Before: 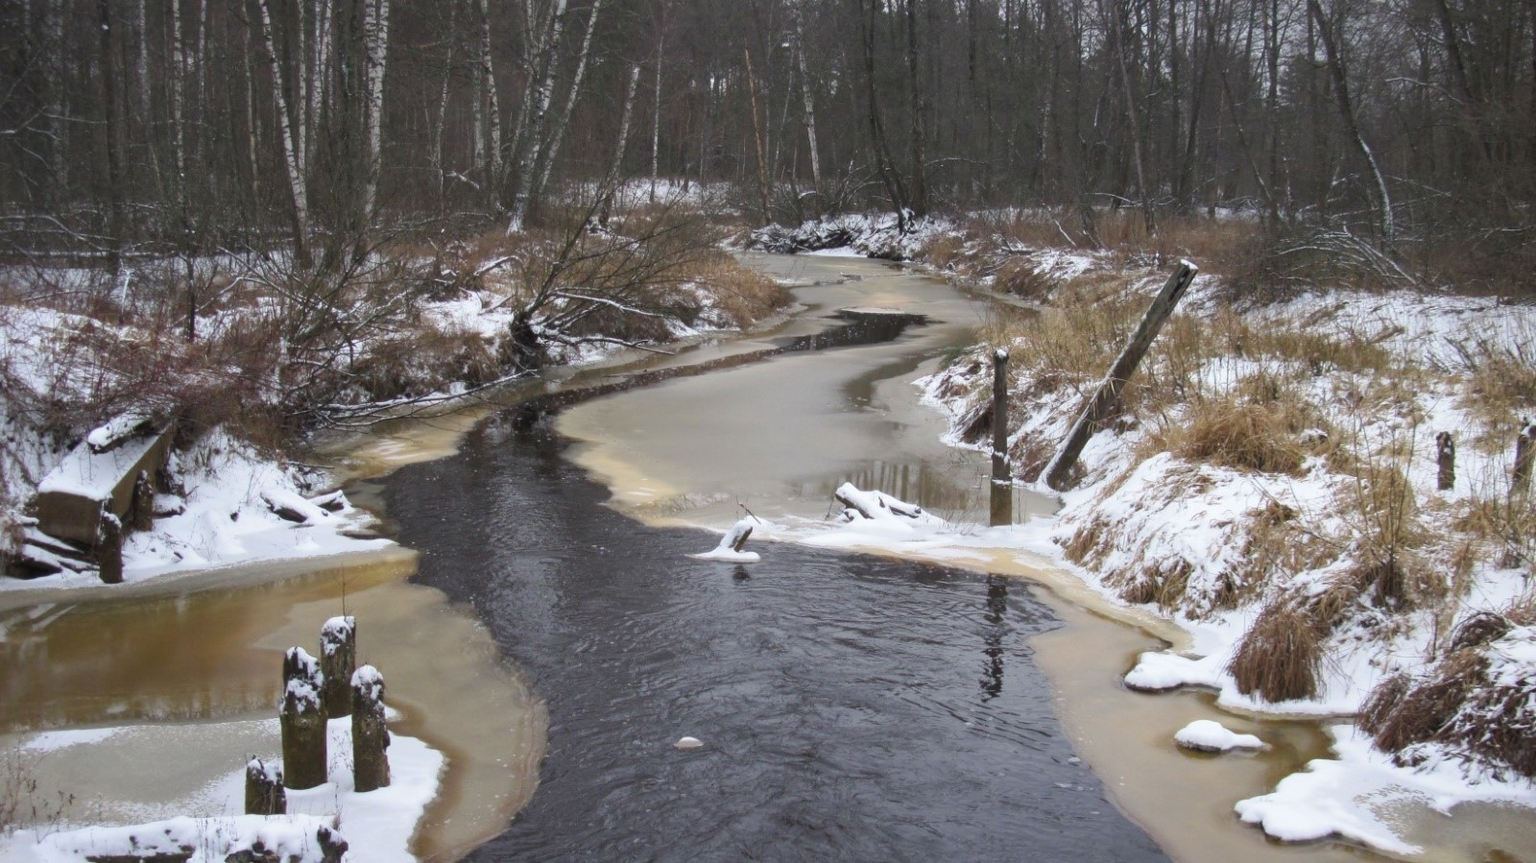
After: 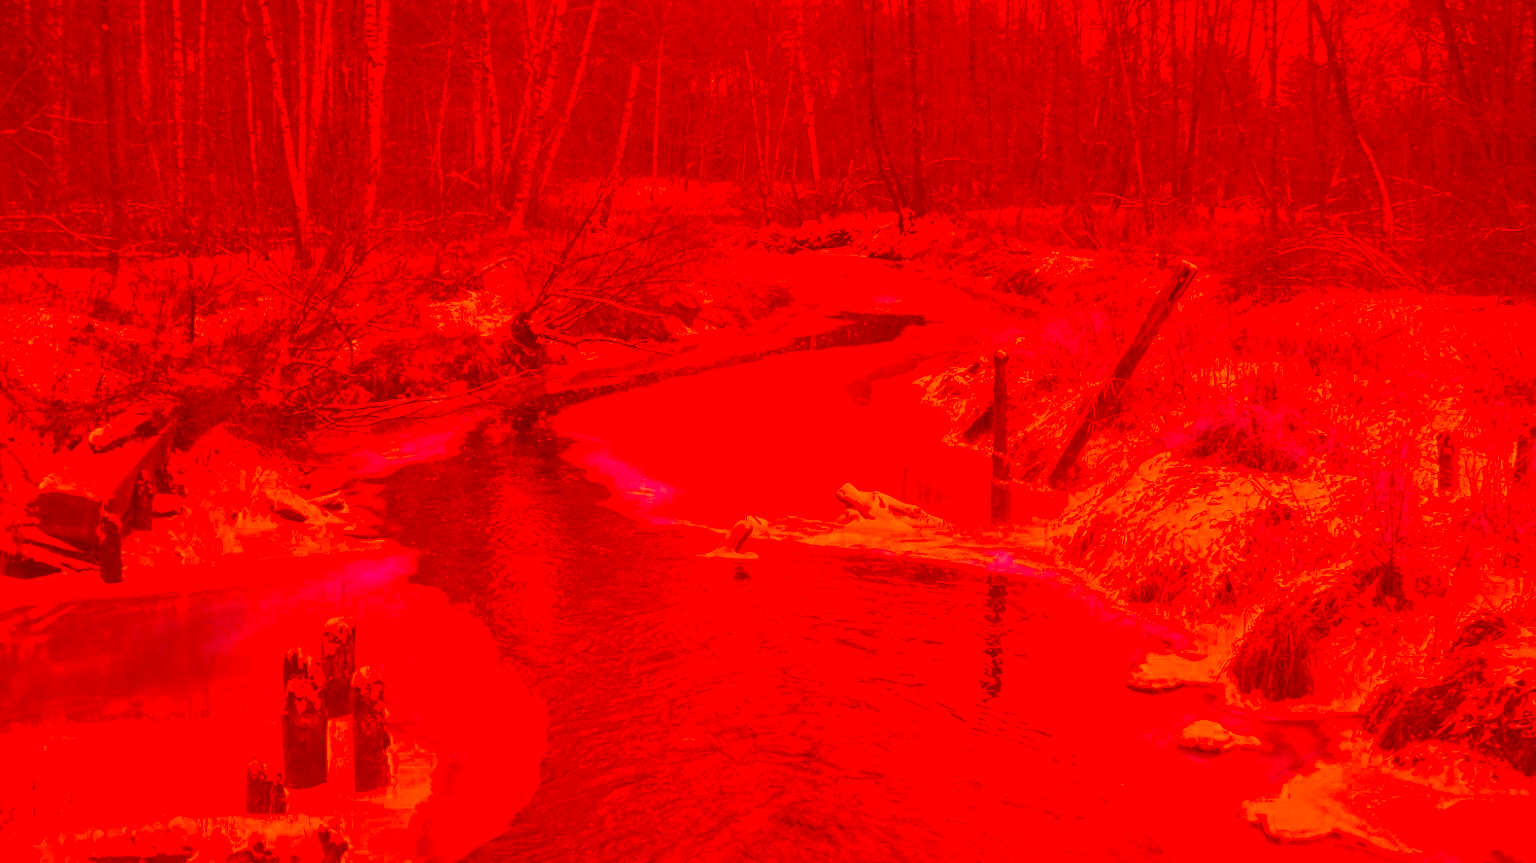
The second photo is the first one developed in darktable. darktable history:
local contrast: mode bilateral grid, contrast 20, coarseness 50, detail 120%, midtone range 0.2
color correction: highlights a* -39.68, highlights b* -40, shadows a* -40, shadows b* -40, saturation -3
